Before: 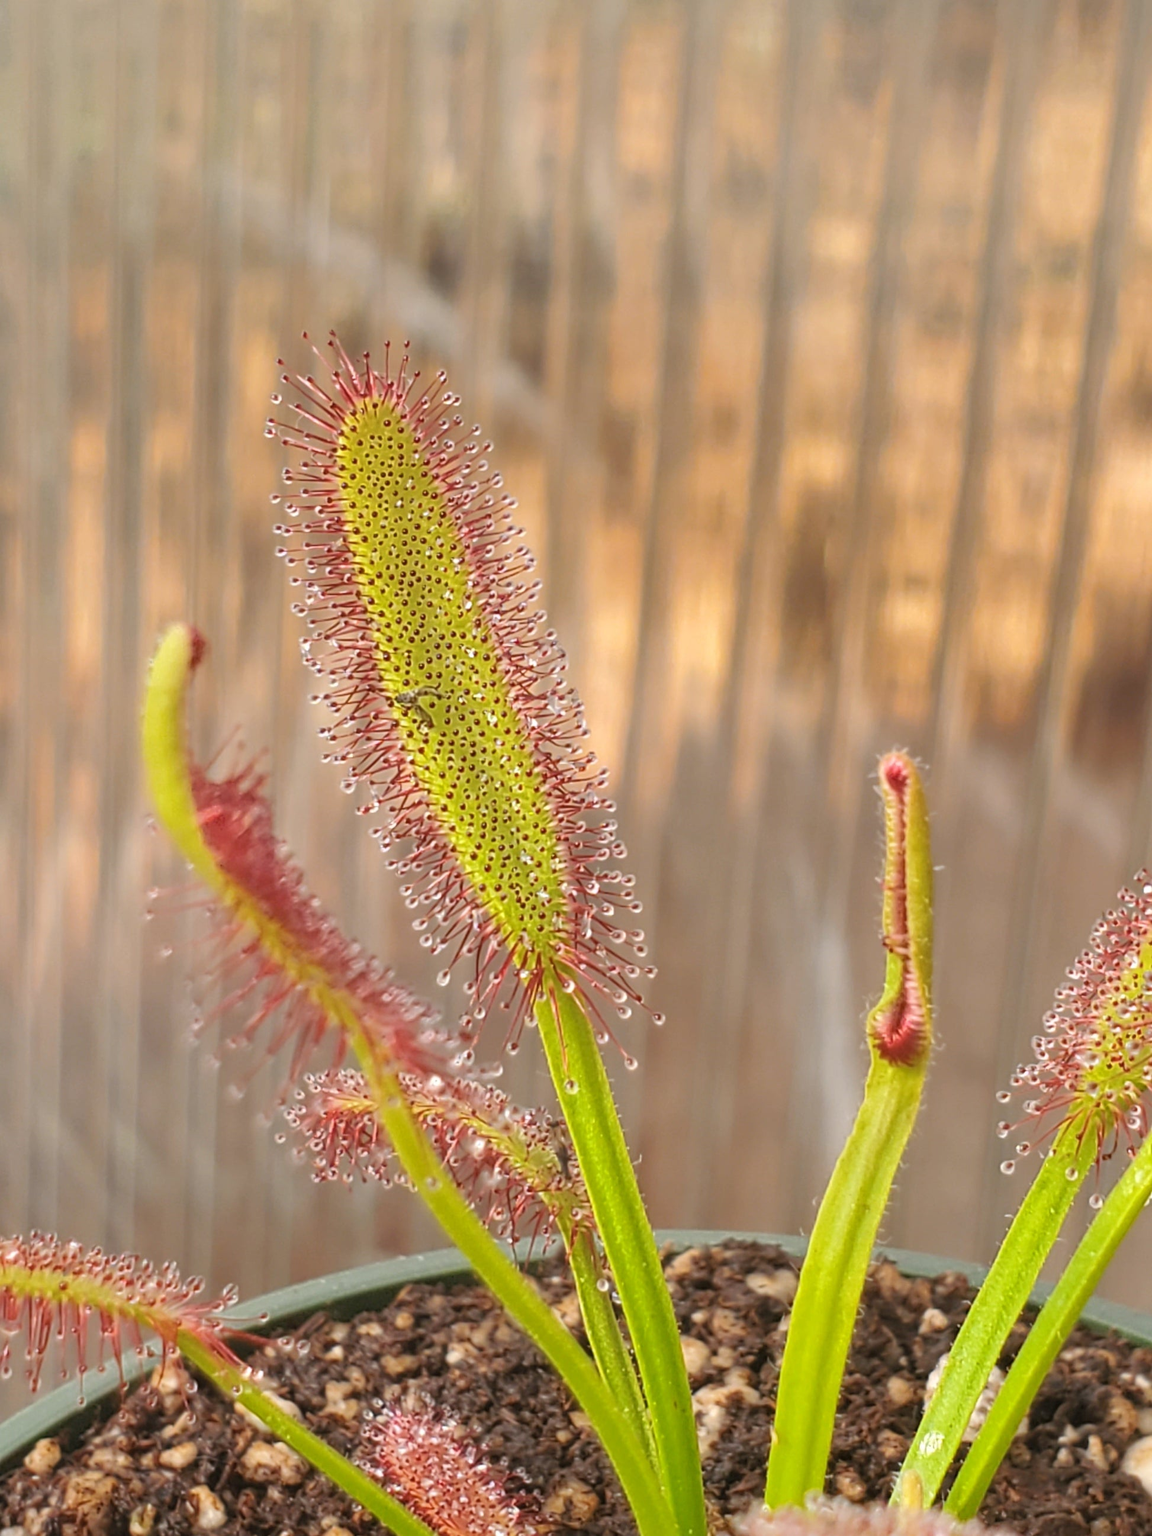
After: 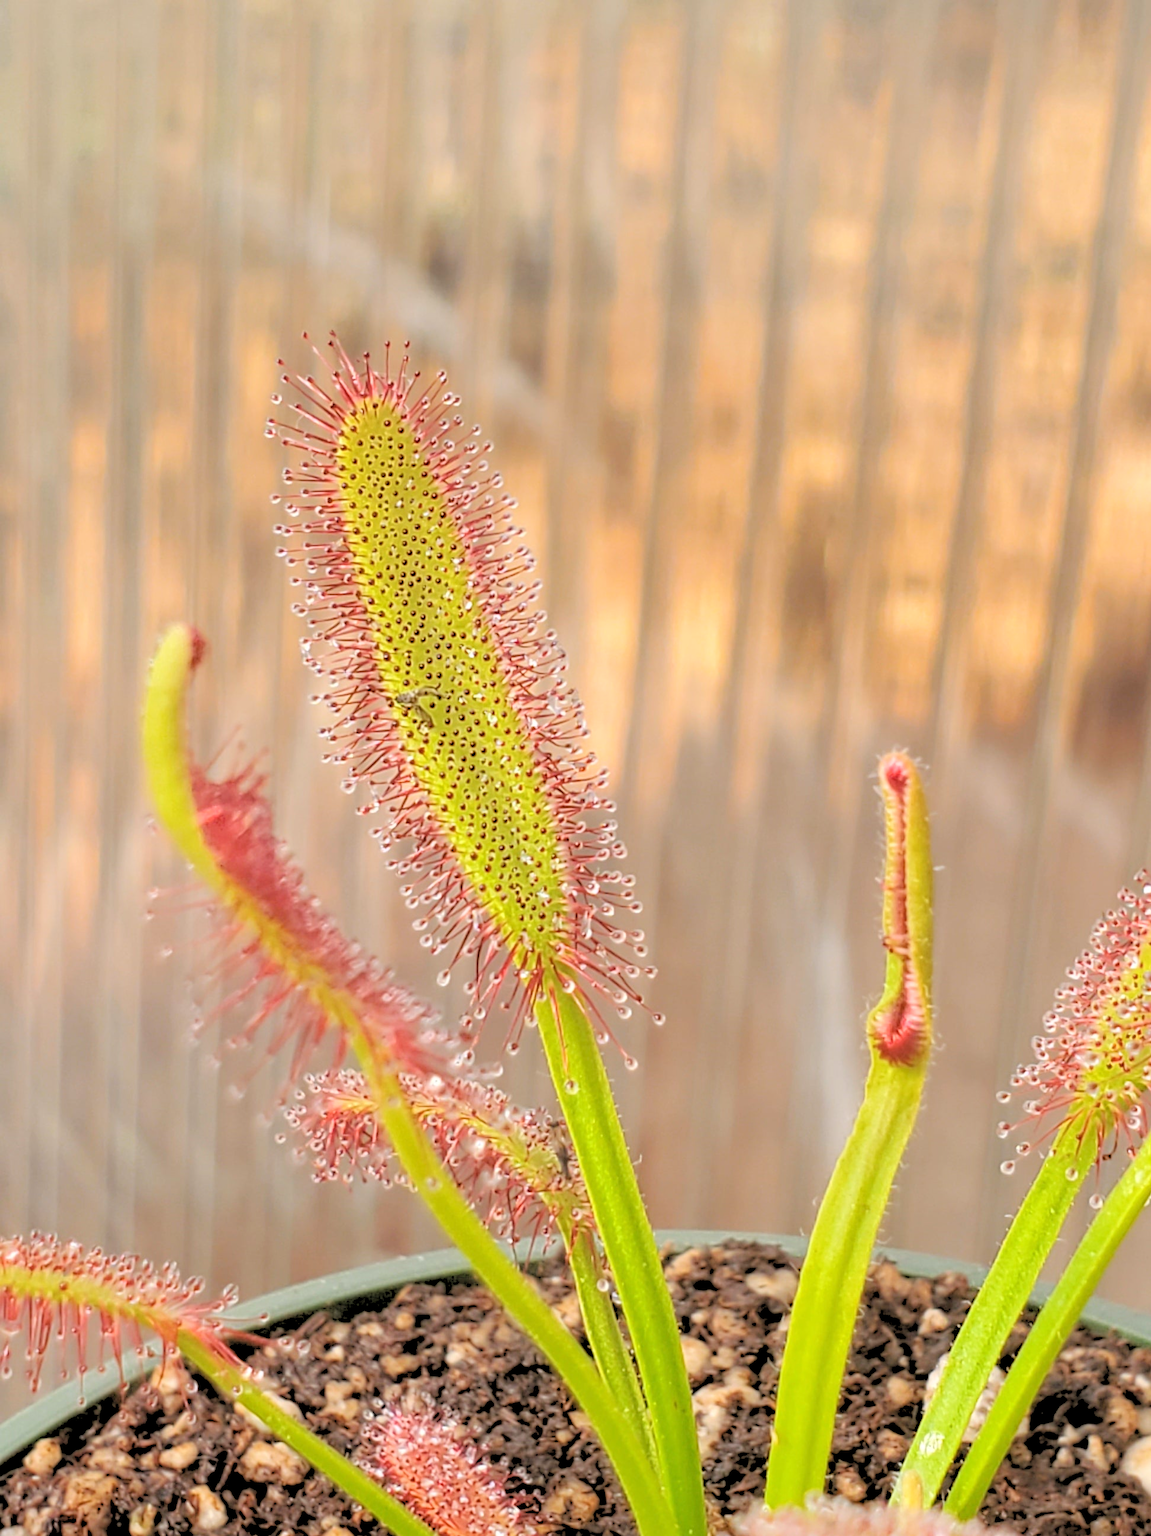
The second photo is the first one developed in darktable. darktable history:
exposure: compensate highlight preservation false
rgb levels: levels [[0.027, 0.429, 0.996], [0, 0.5, 1], [0, 0.5, 1]]
